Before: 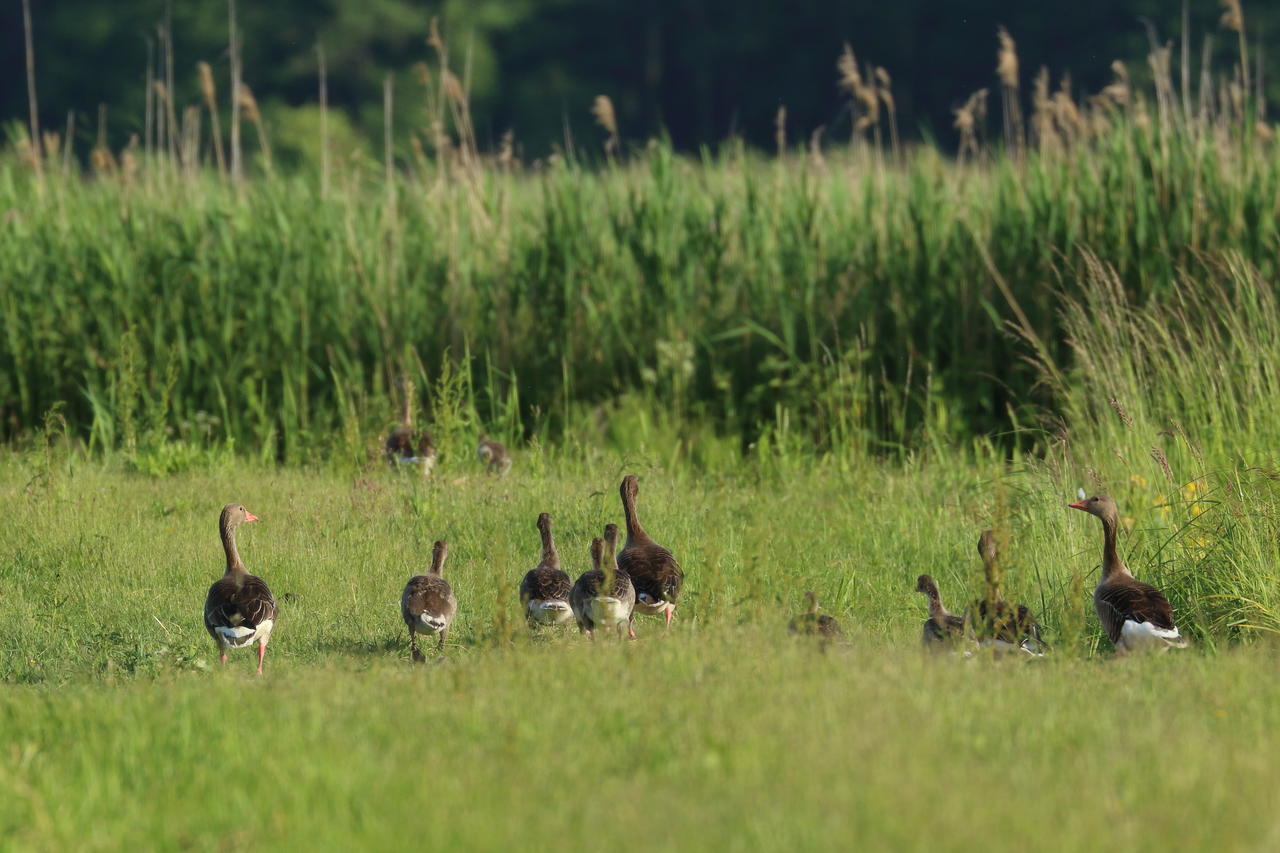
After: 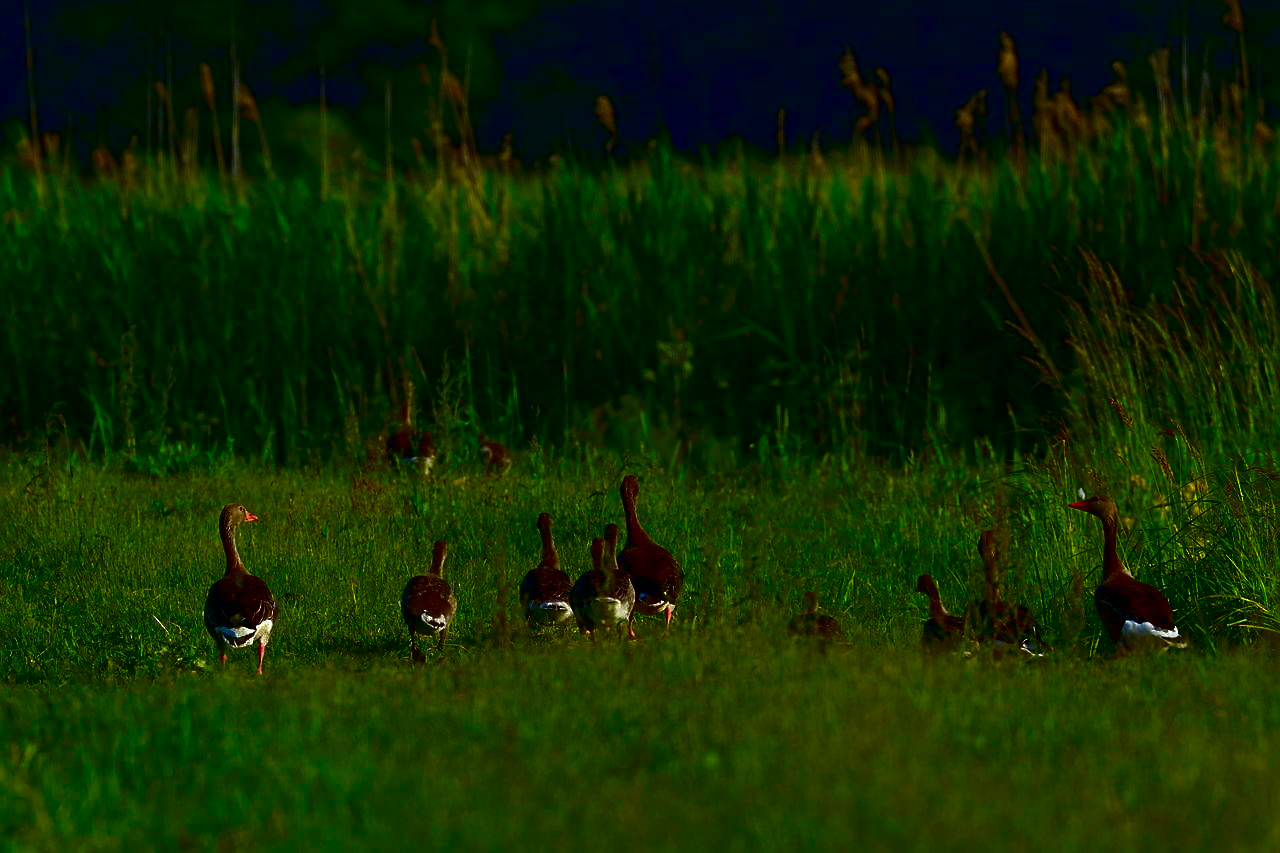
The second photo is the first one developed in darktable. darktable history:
sharpen: on, module defaults
white balance: red 0.98, blue 1.034
contrast brightness saturation: brightness -1, saturation 1
